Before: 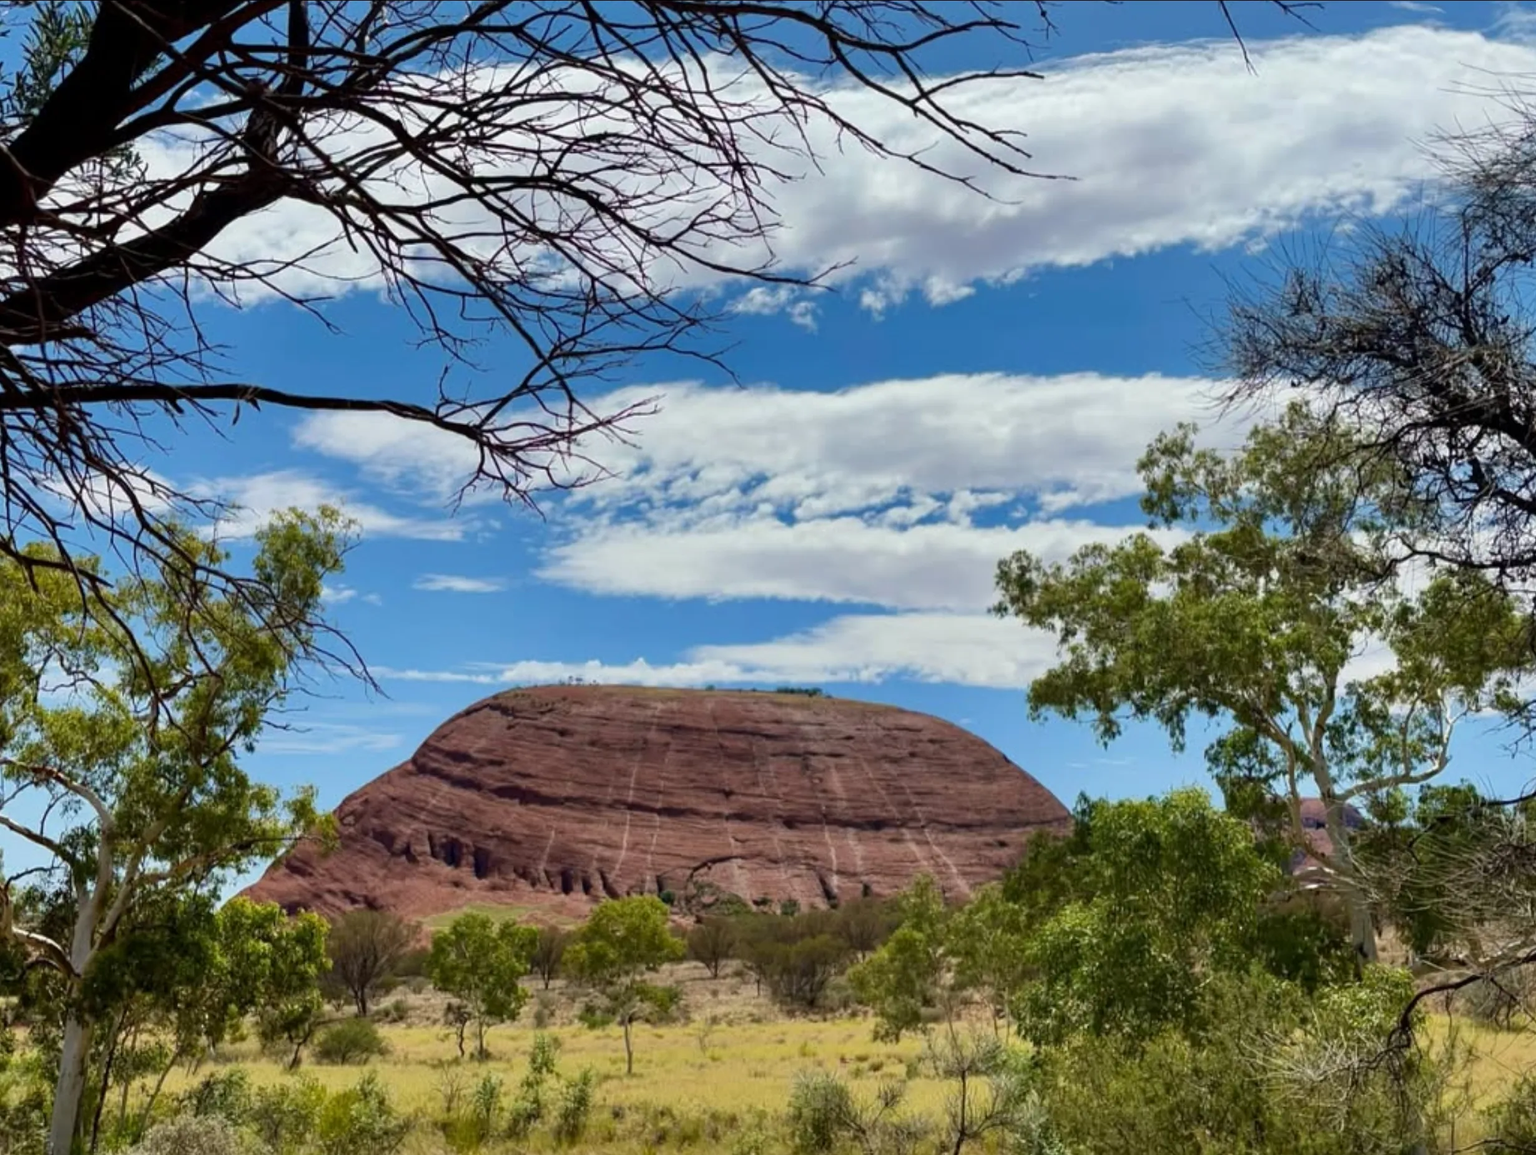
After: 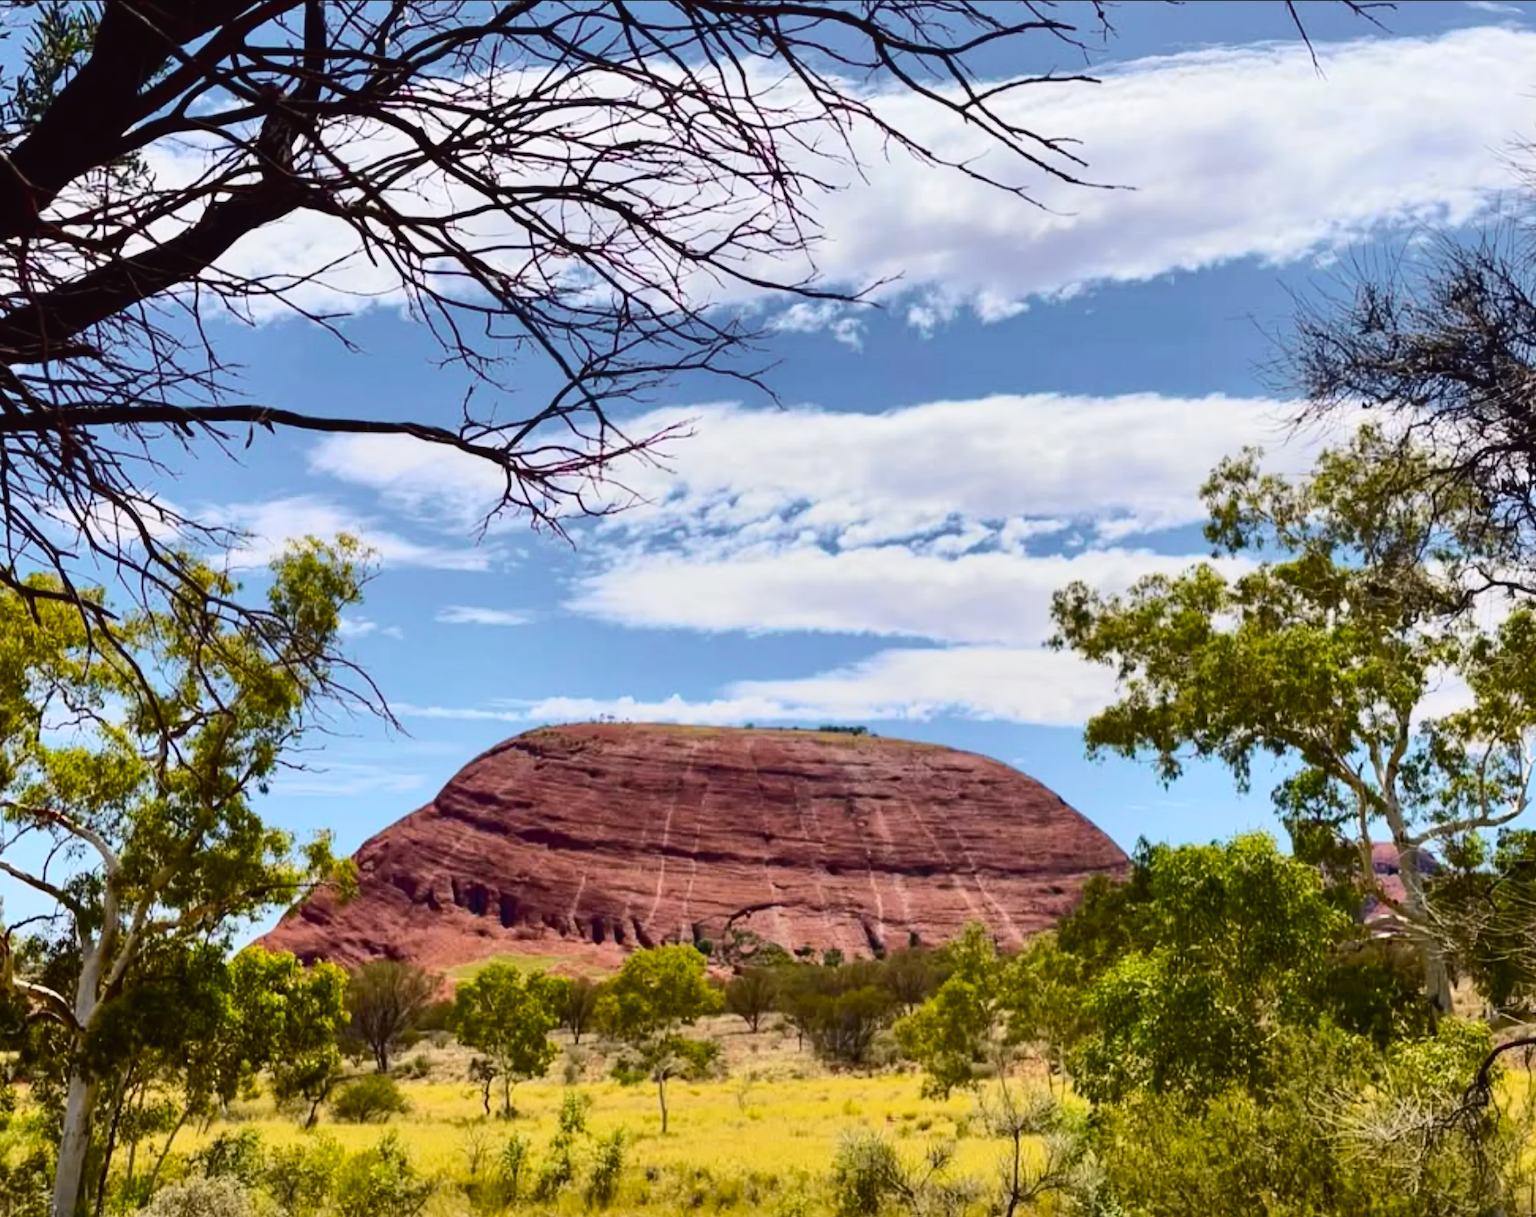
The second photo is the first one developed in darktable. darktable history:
tone curve: curves: ch0 [(0, 0.023) (0.103, 0.087) (0.295, 0.297) (0.445, 0.531) (0.553, 0.665) (0.735, 0.843) (0.994, 1)]; ch1 [(0, 0) (0.414, 0.395) (0.447, 0.447) (0.485, 0.5) (0.512, 0.524) (0.542, 0.581) (0.581, 0.632) (0.646, 0.715) (1, 1)]; ch2 [(0, 0) (0.369, 0.388) (0.449, 0.431) (0.478, 0.471) (0.516, 0.517) (0.579, 0.624) (0.674, 0.775) (1, 1)], color space Lab, independent channels, preserve colors none
crop and rotate: right 5.167%
